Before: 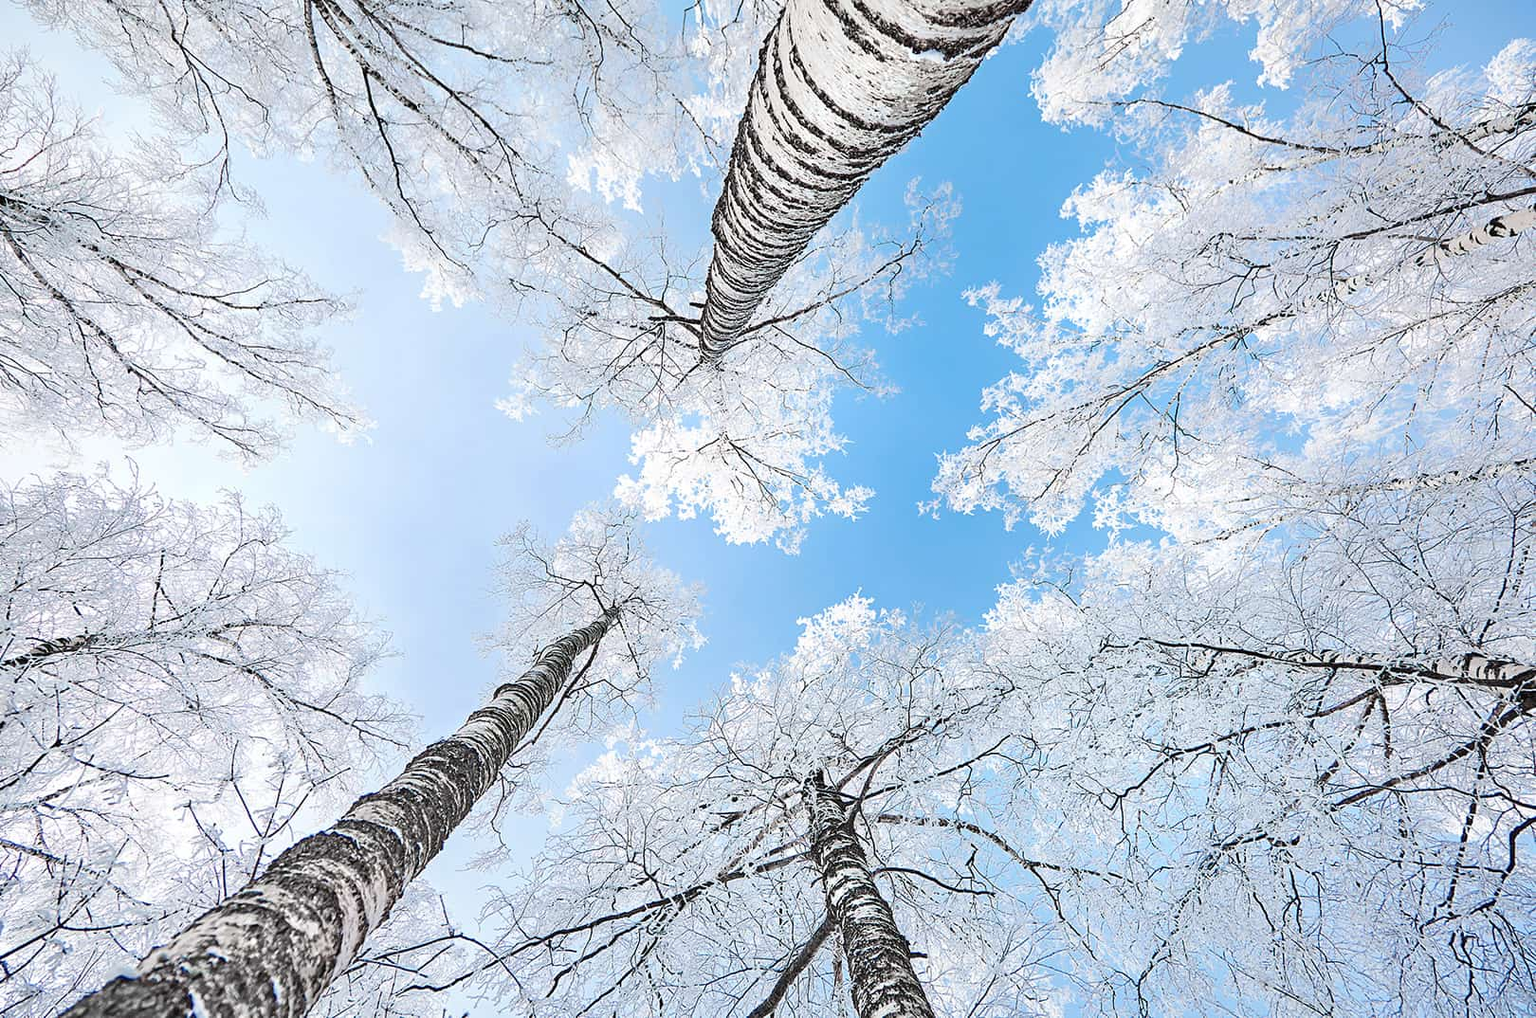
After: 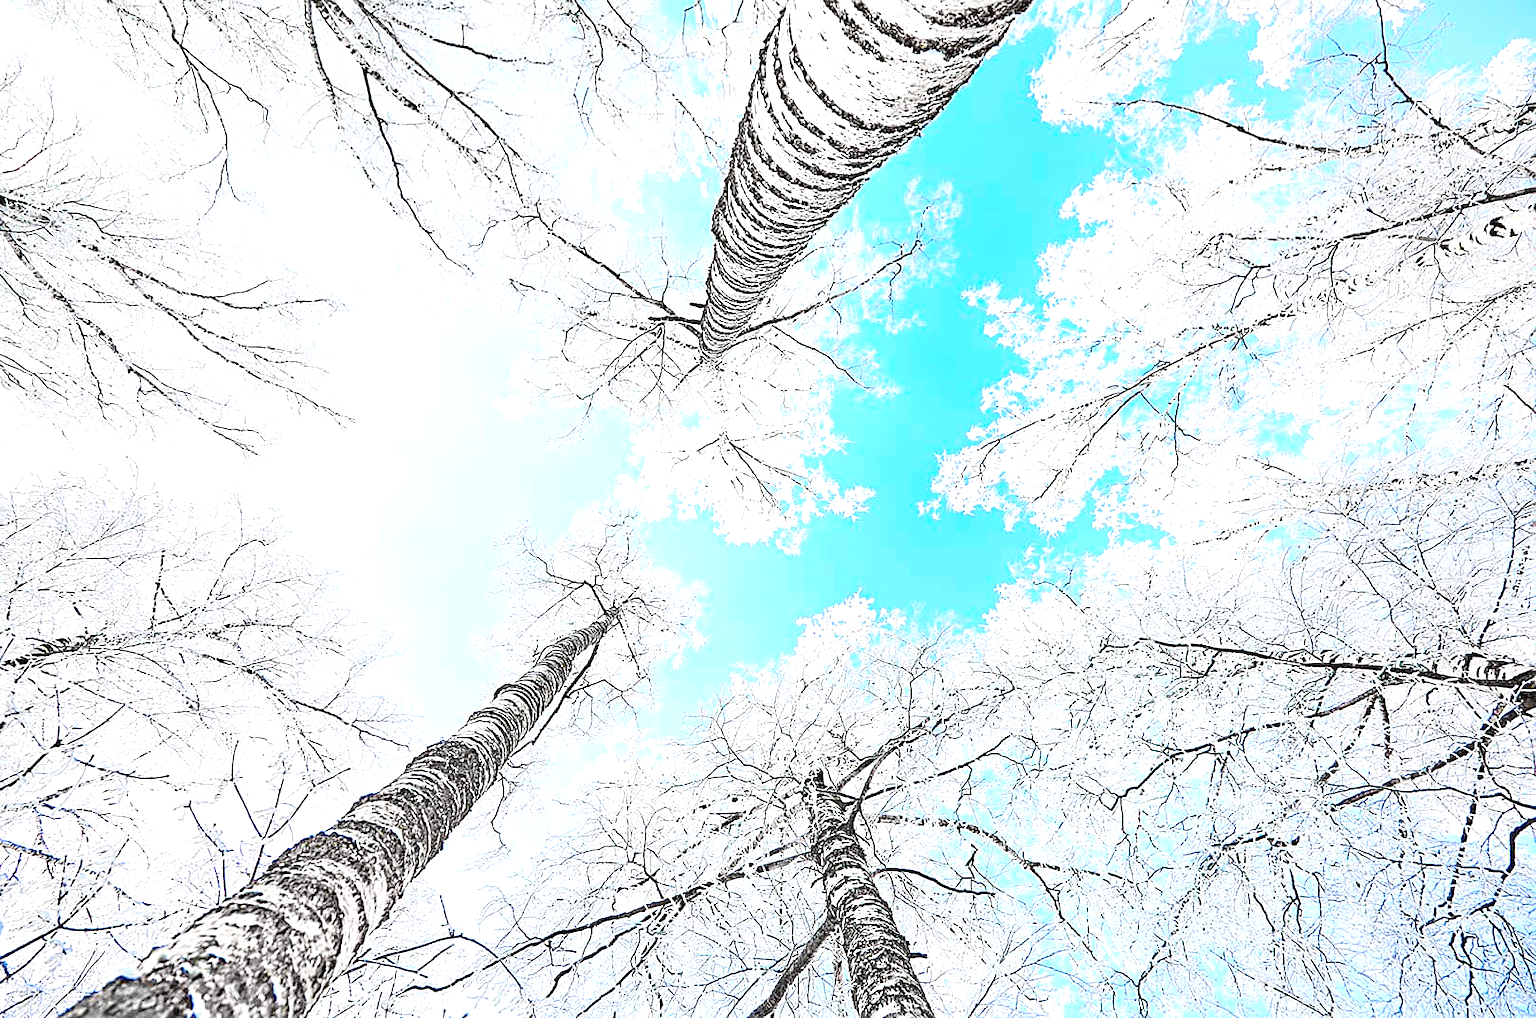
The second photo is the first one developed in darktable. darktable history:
exposure: black level correction 0, exposure 1.015 EV, compensate exposure bias true, compensate highlight preservation false
sharpen: on, module defaults
tone curve: curves: ch0 [(0, 0.019) (0.066, 0.043) (0.189, 0.182) (0.368, 0.407) (0.501, 0.564) (0.677, 0.729) (0.851, 0.861) (0.997, 0.959)]; ch1 [(0, 0) (0.187, 0.121) (0.388, 0.346) (0.437, 0.409) (0.474, 0.472) (0.499, 0.501) (0.514, 0.507) (0.548, 0.557) (0.653, 0.663) (0.812, 0.856) (1, 1)]; ch2 [(0, 0) (0.246, 0.214) (0.421, 0.427) (0.459, 0.484) (0.5, 0.504) (0.518, 0.516) (0.529, 0.548) (0.56, 0.576) (0.607, 0.63) (0.744, 0.734) (0.867, 0.821) (0.993, 0.889)], color space Lab, independent channels, preserve colors none
